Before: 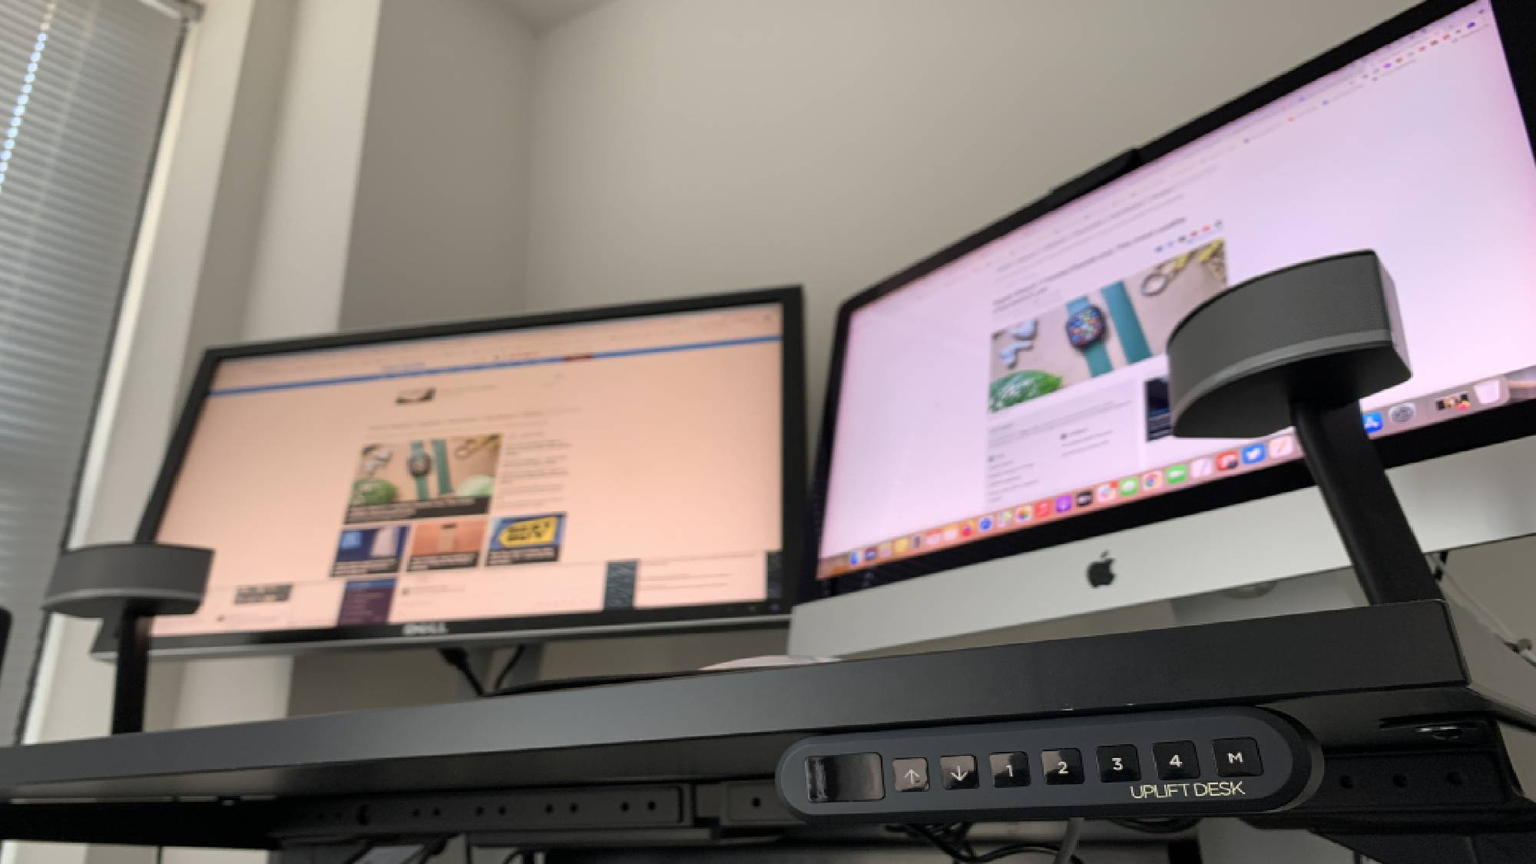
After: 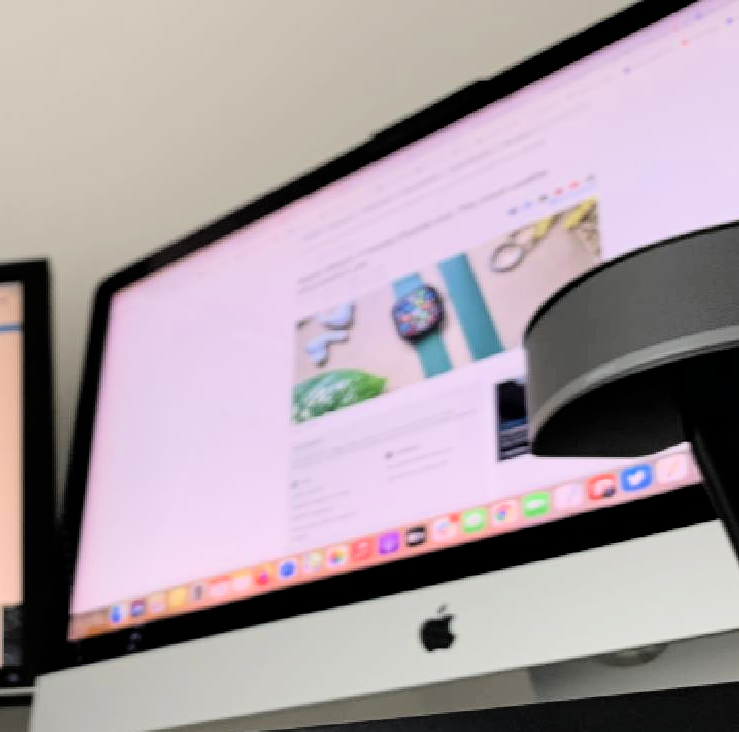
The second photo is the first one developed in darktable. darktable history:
crop and rotate: left 49.827%, top 10.108%, right 13.199%, bottom 24.795%
filmic rgb: black relative exposure -5.12 EV, white relative exposure 4 EV, hardness 2.88, contrast 1.3, color science v6 (2022)
exposure: black level correction 0.001, exposure 0.499 EV, compensate highlight preservation false
